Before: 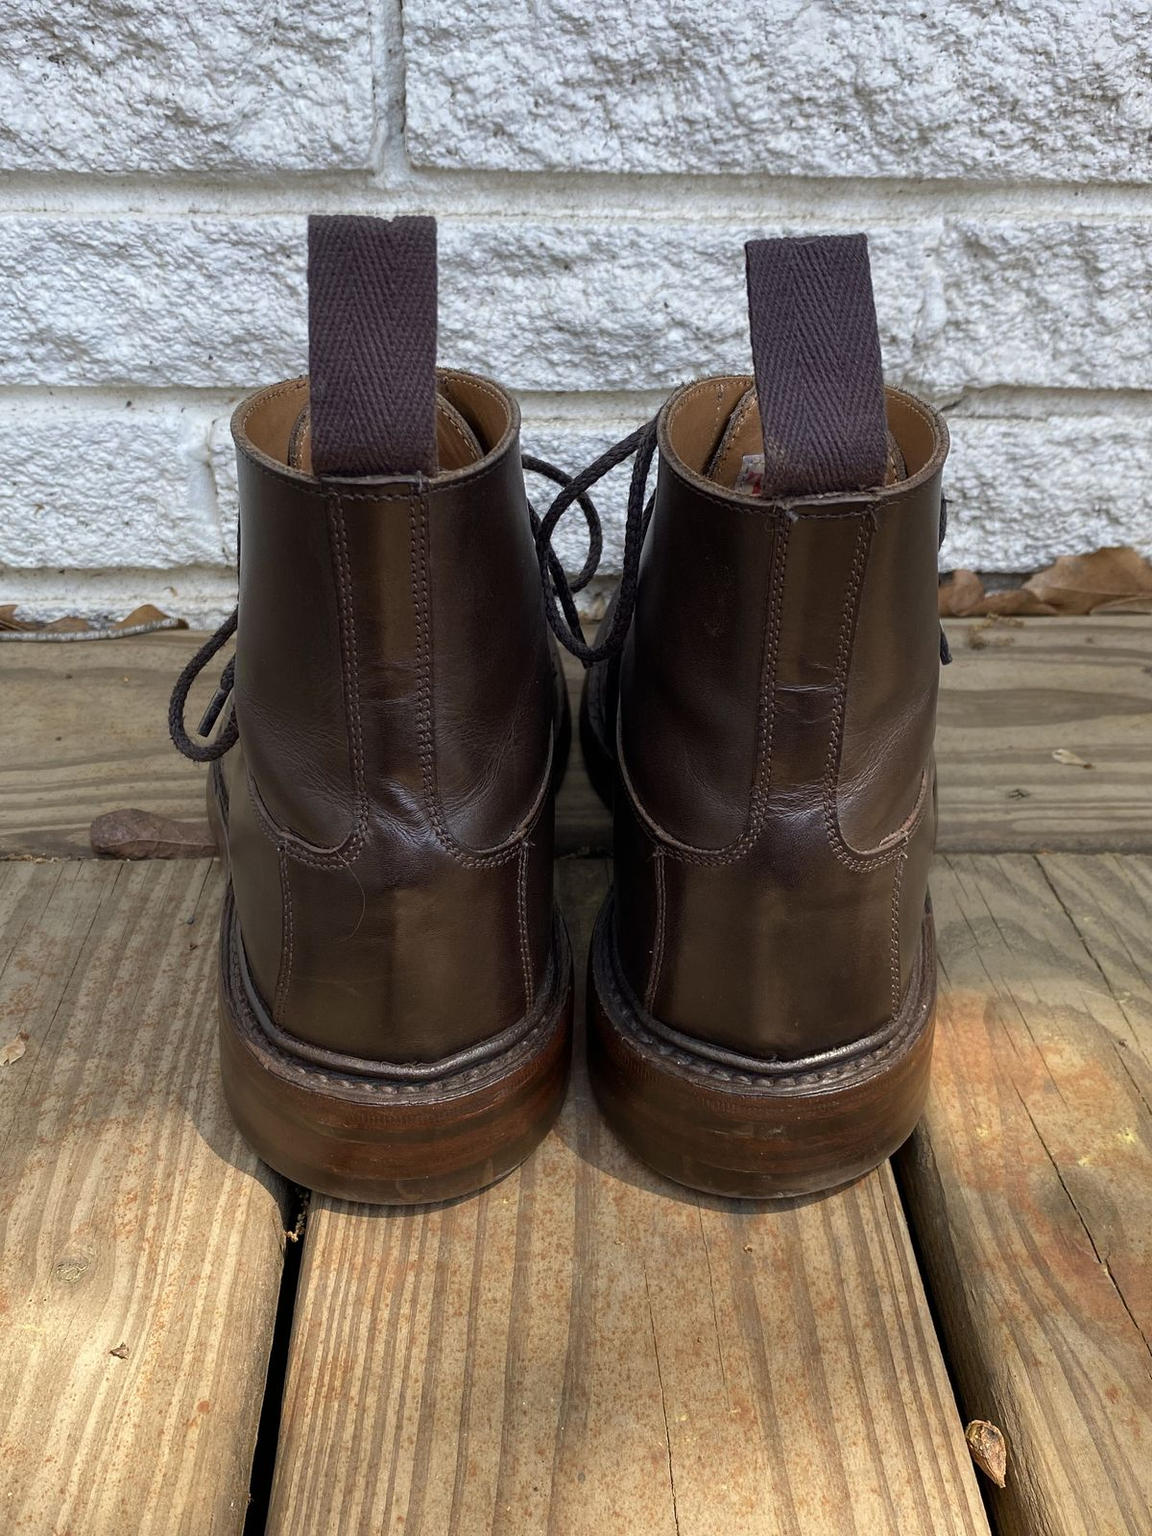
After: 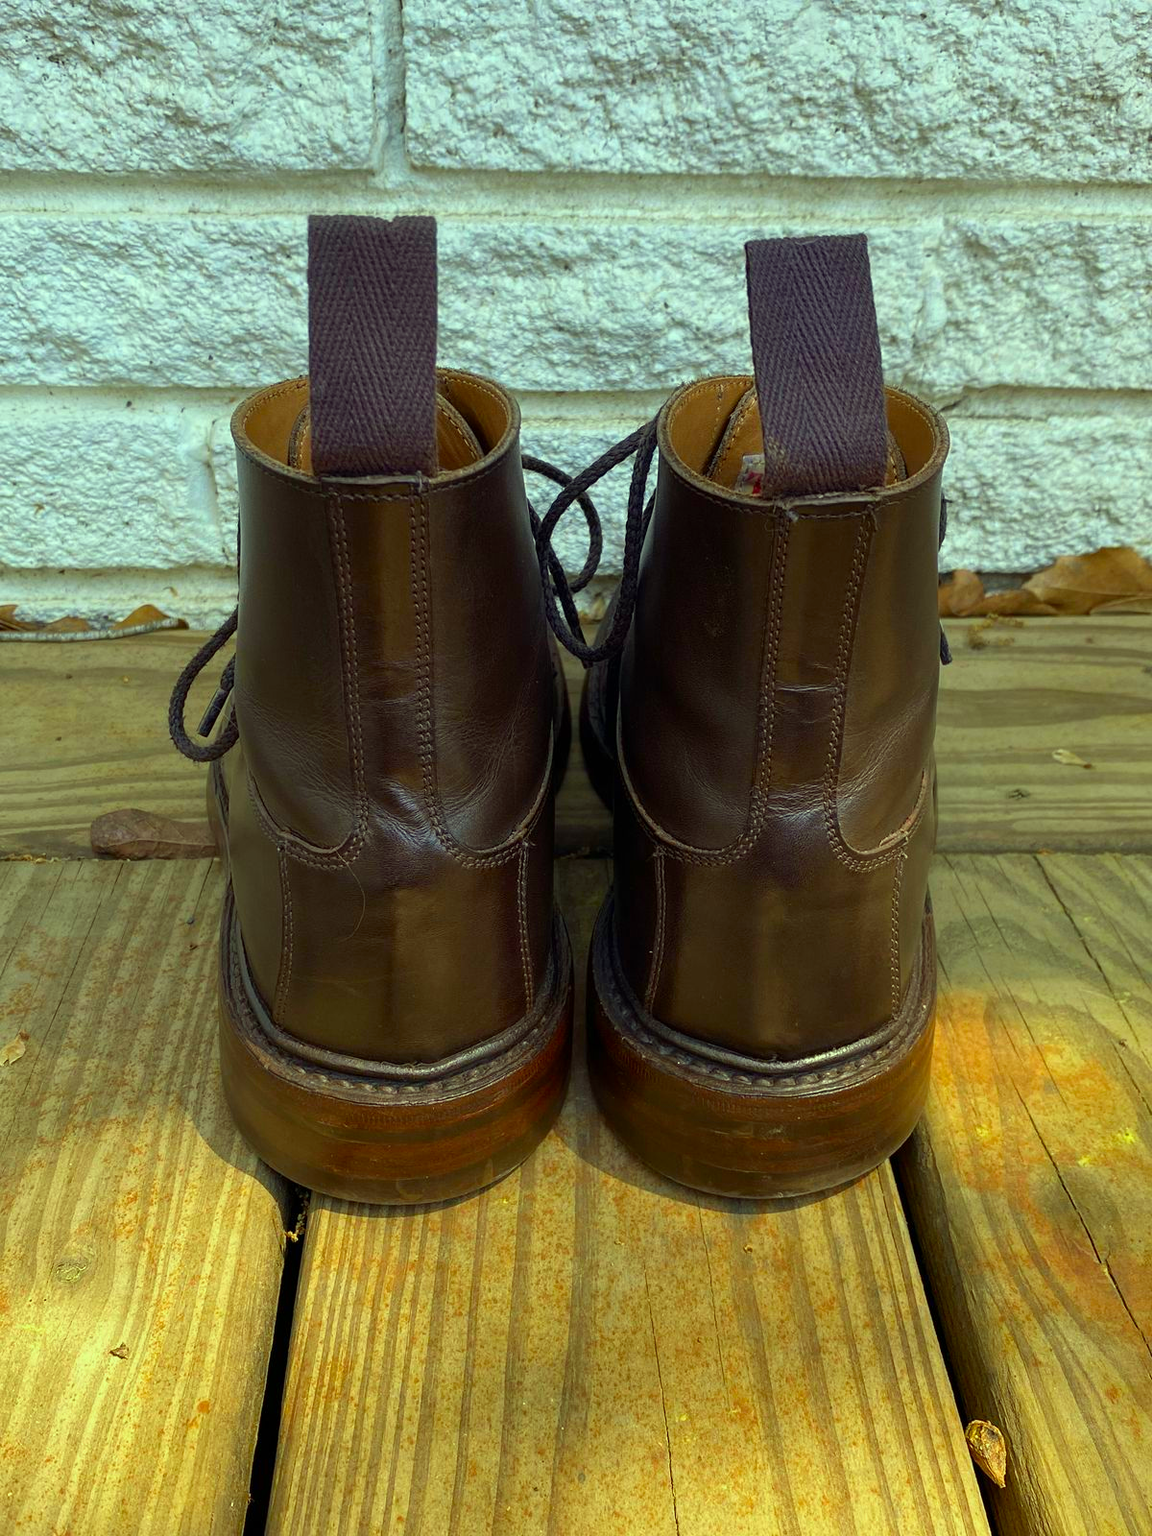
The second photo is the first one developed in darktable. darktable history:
levels: levels [0, 0.498, 1]
contrast brightness saturation: saturation -0.04
color correction: highlights a* -10.77, highlights b* 9.8, saturation 1.72
